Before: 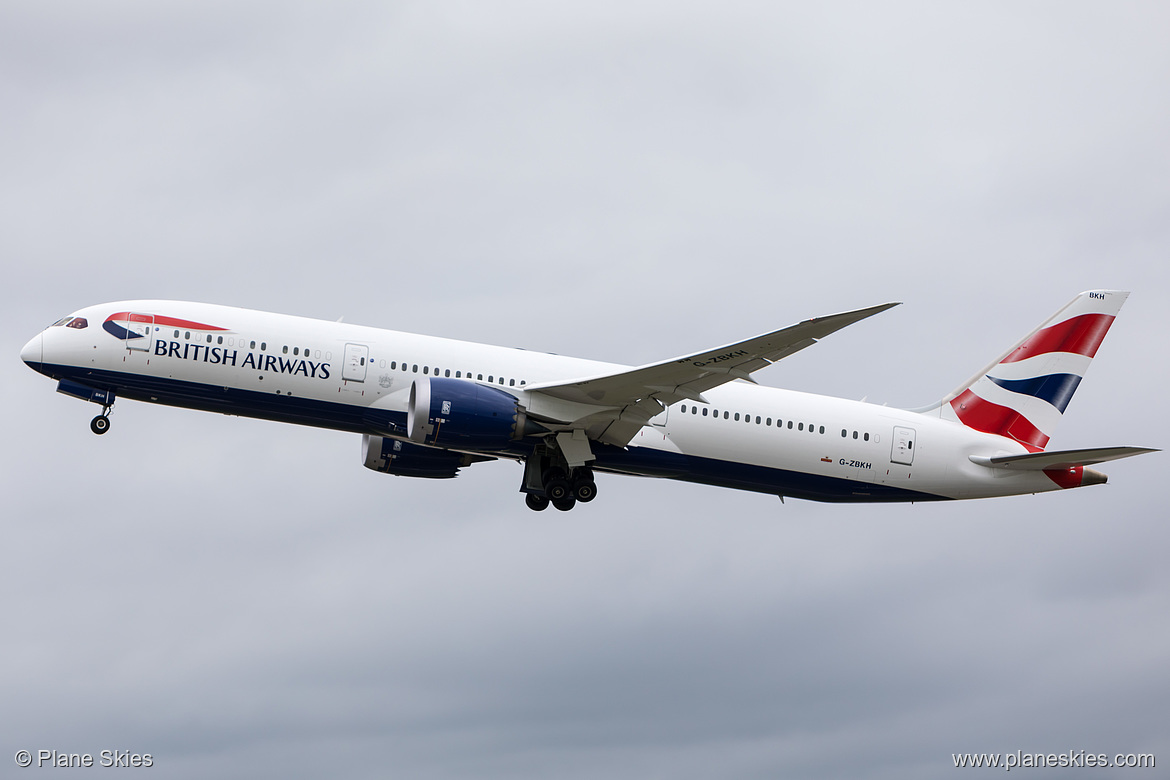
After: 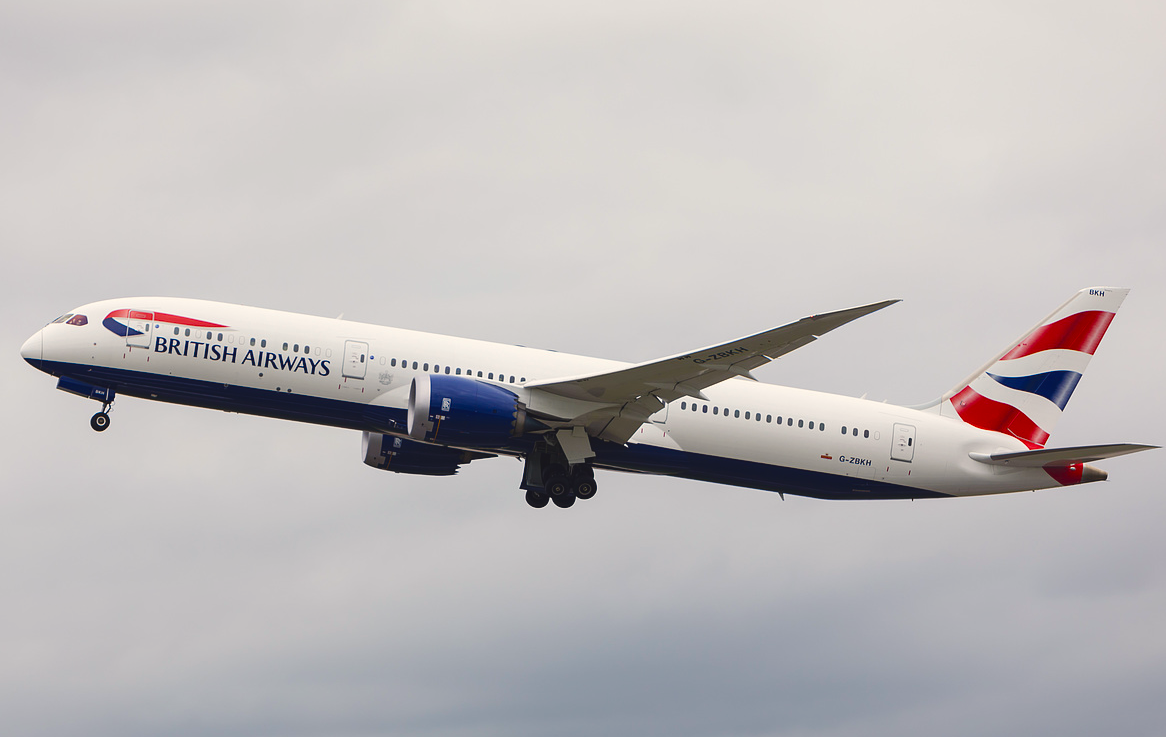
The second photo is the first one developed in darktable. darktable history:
contrast equalizer: octaves 7, y [[0.6 ×6], [0.55 ×6], [0 ×6], [0 ×6], [0 ×6]], mix -0.2
color balance rgb: shadows lift › chroma 3%, shadows lift › hue 280.8°, power › hue 330°, highlights gain › chroma 3%, highlights gain › hue 75.6°, global offset › luminance 0.7%, perceptual saturation grading › global saturation 20%, perceptual saturation grading › highlights -25%, perceptual saturation grading › shadows 50%, global vibrance 20.33%
crop: top 0.448%, right 0.264%, bottom 5.045%
